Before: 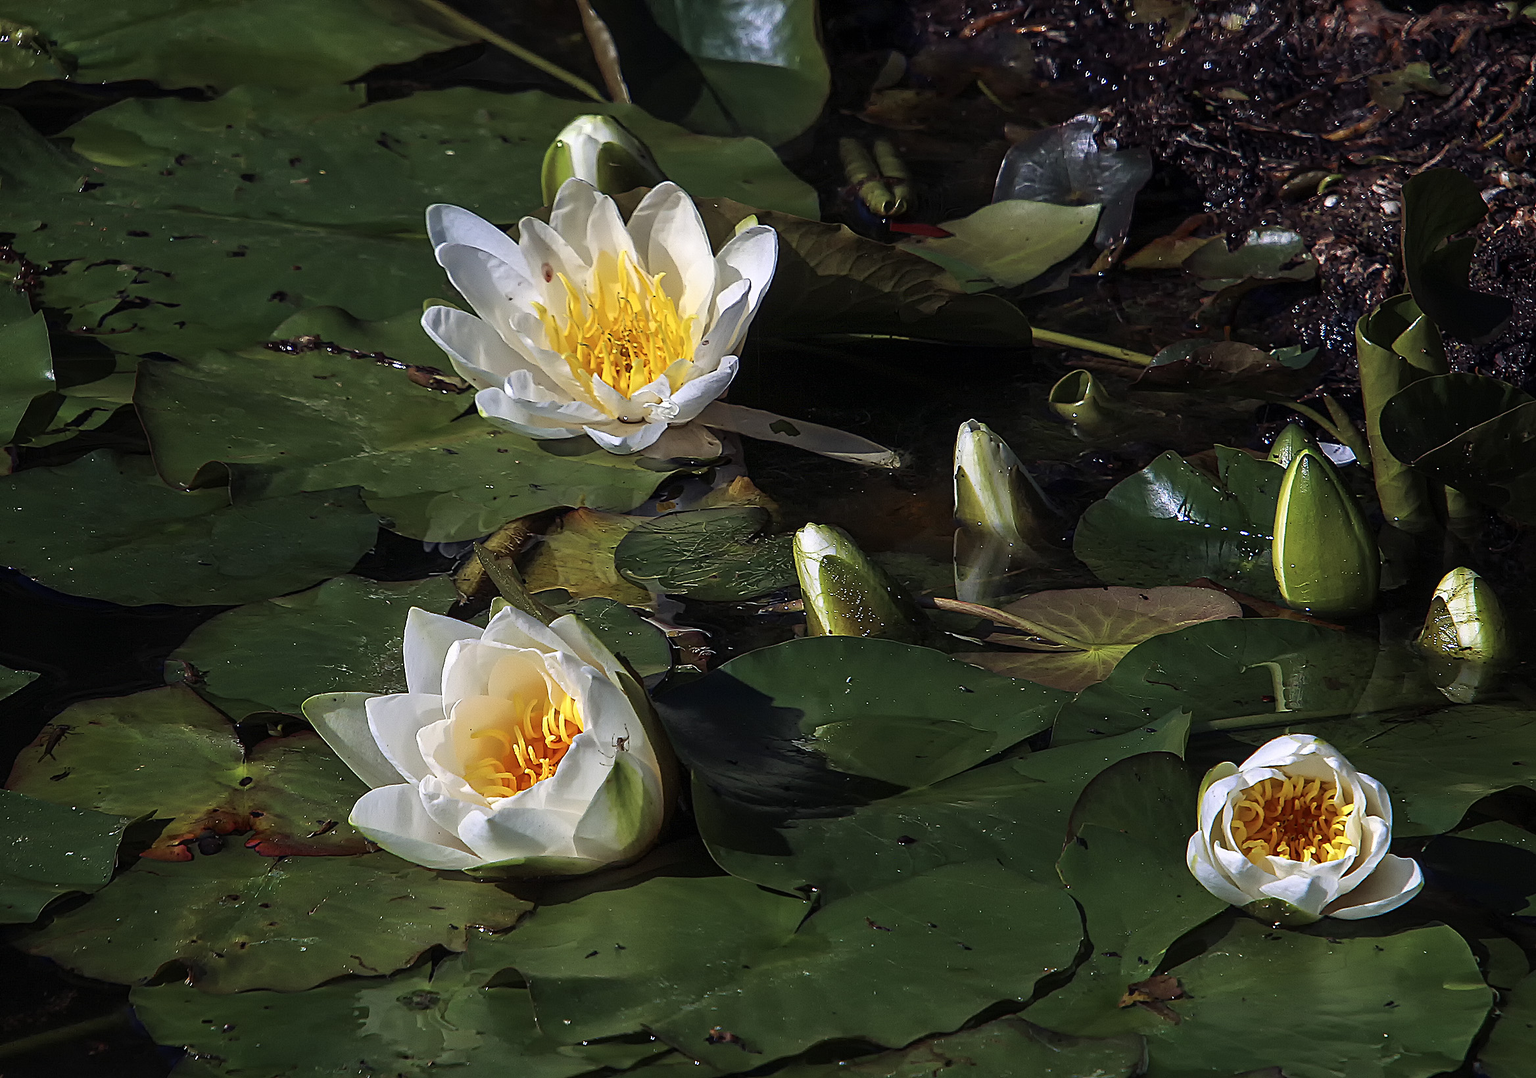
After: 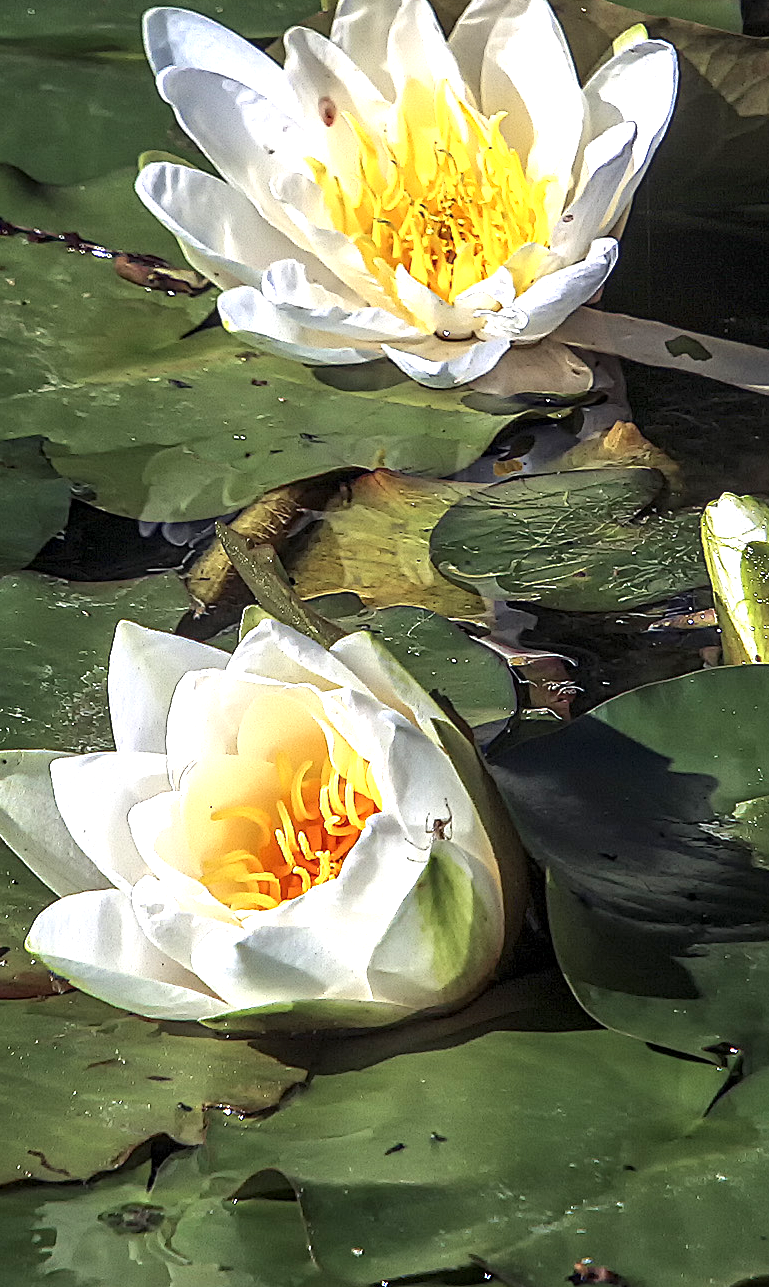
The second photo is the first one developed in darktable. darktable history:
crop and rotate: left 21.651%, top 18.533%, right 45.417%, bottom 2.975%
local contrast: detail 130%
exposure: exposure 1.09 EV, compensate exposure bias true, compensate highlight preservation false
